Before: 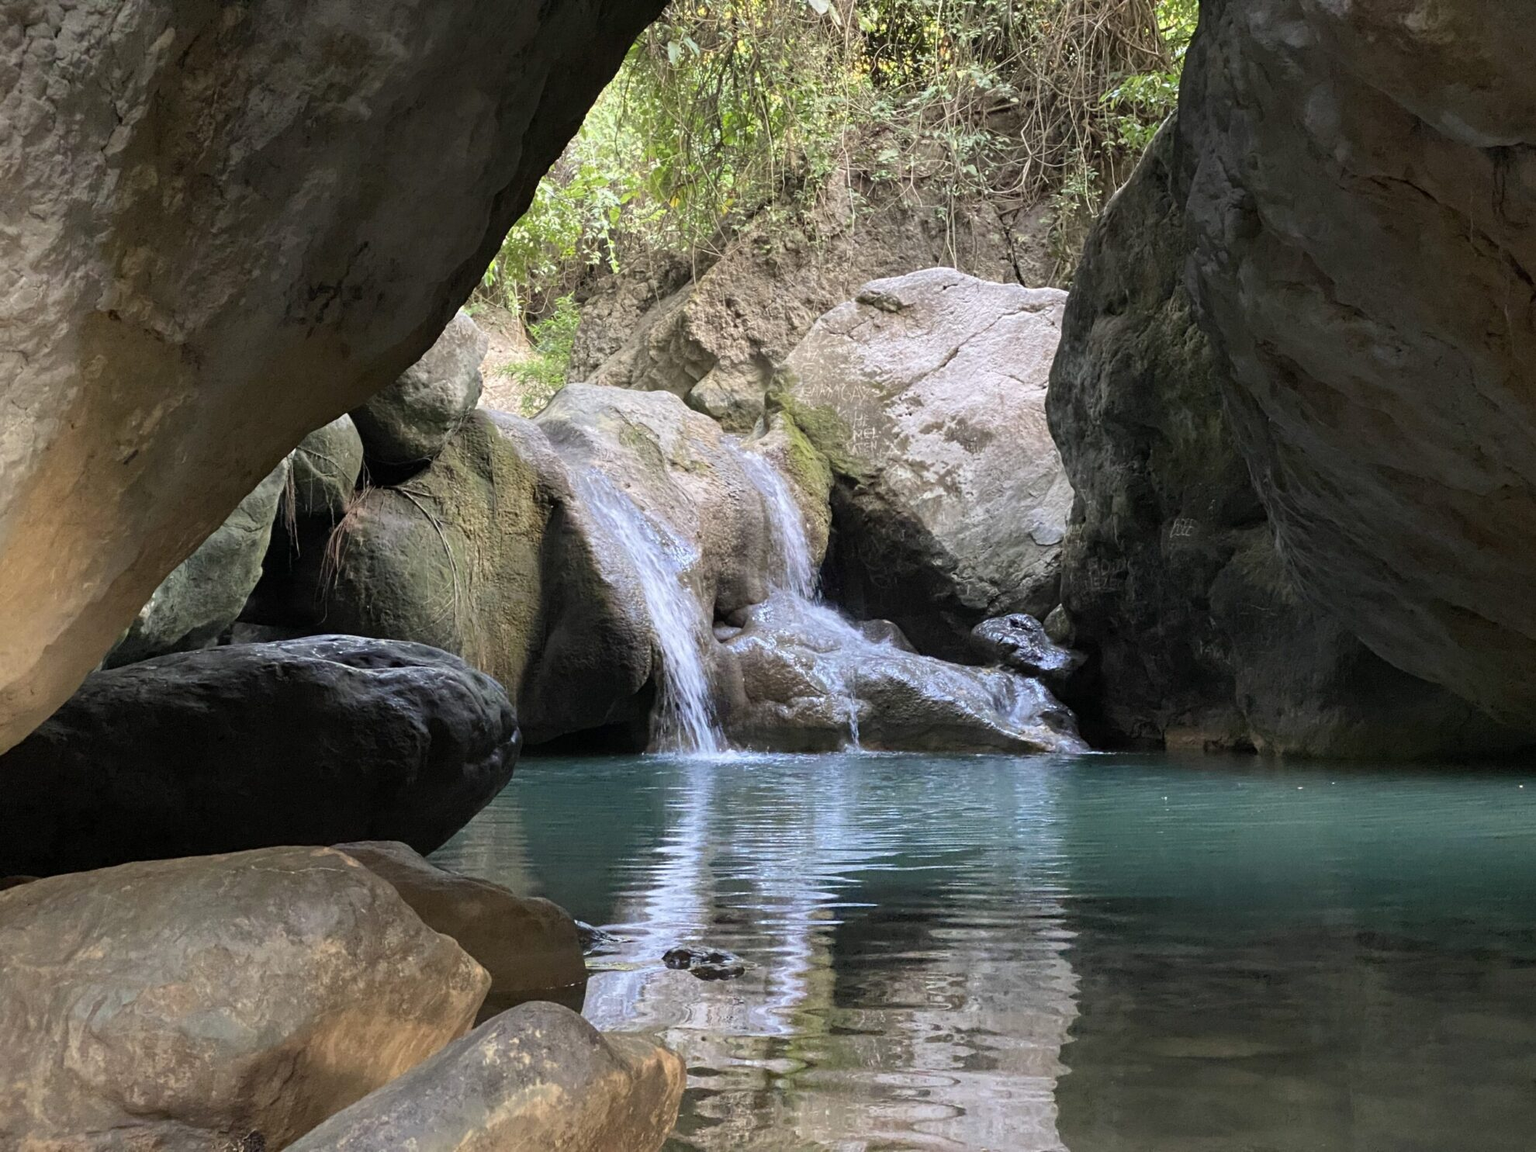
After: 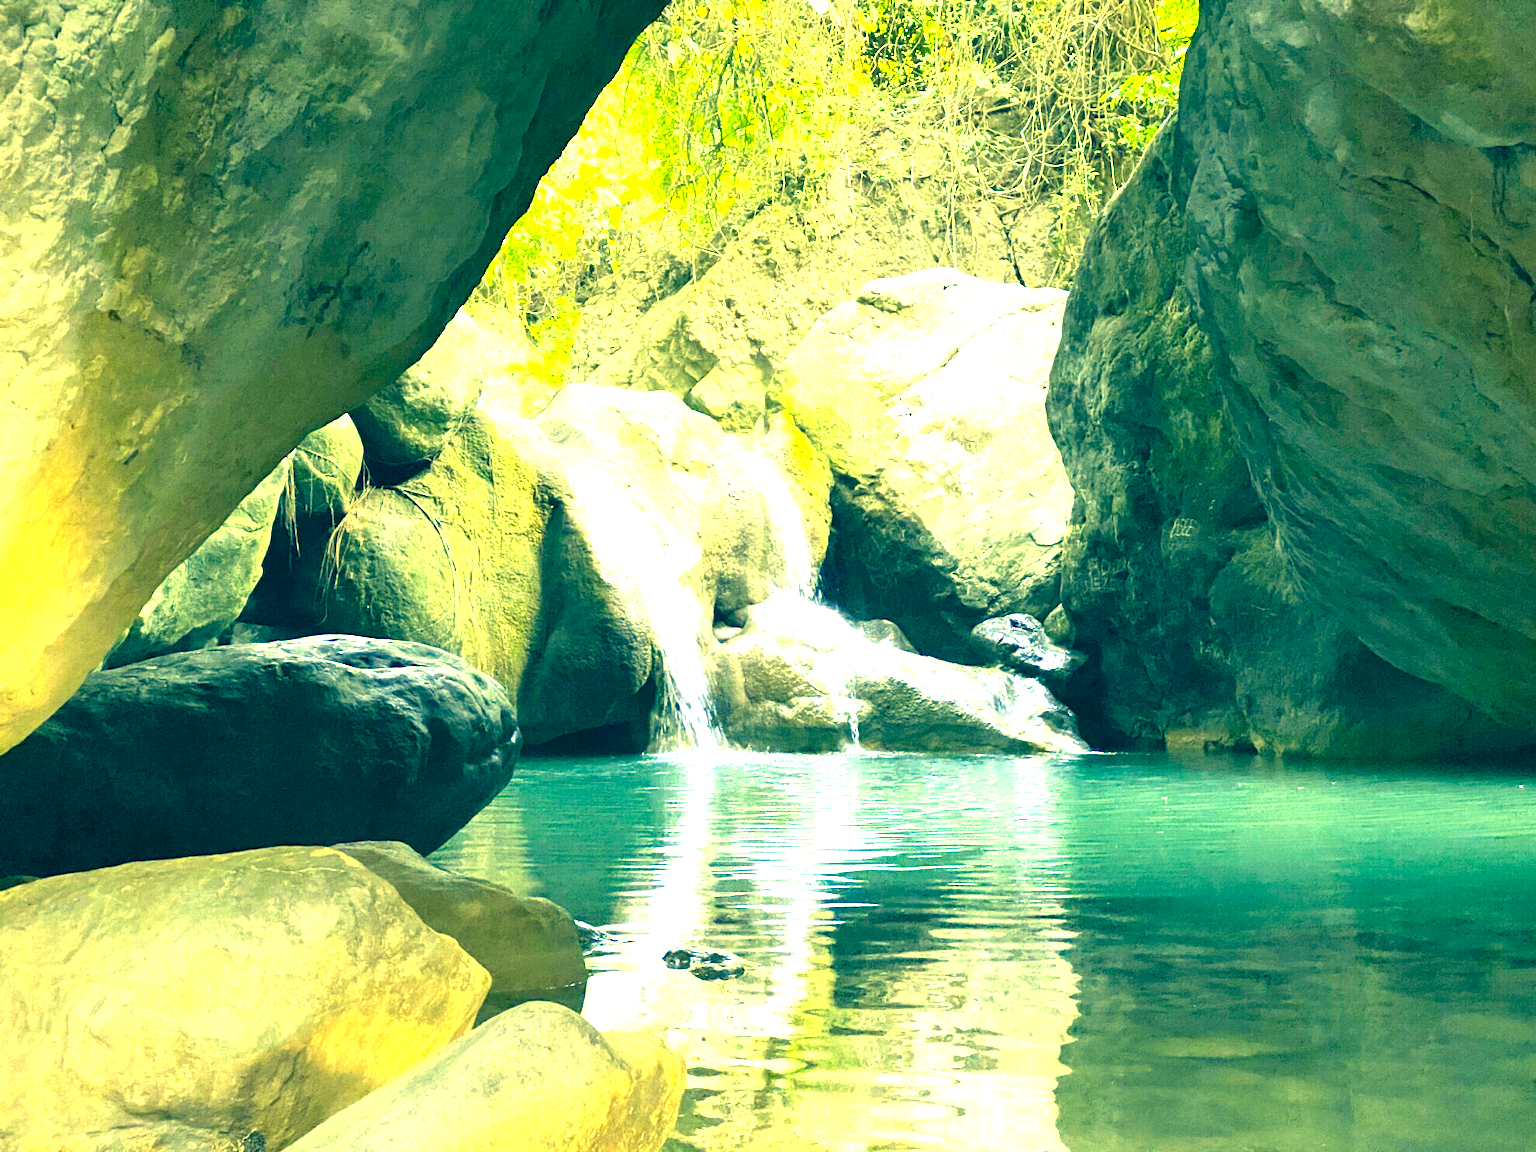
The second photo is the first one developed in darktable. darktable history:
exposure: black level correction 0, exposure 2.327 EV, compensate exposure bias true, compensate highlight preservation false
color correction: highlights a* -15.58, highlights b* 40, shadows a* -40, shadows b* -26.18
